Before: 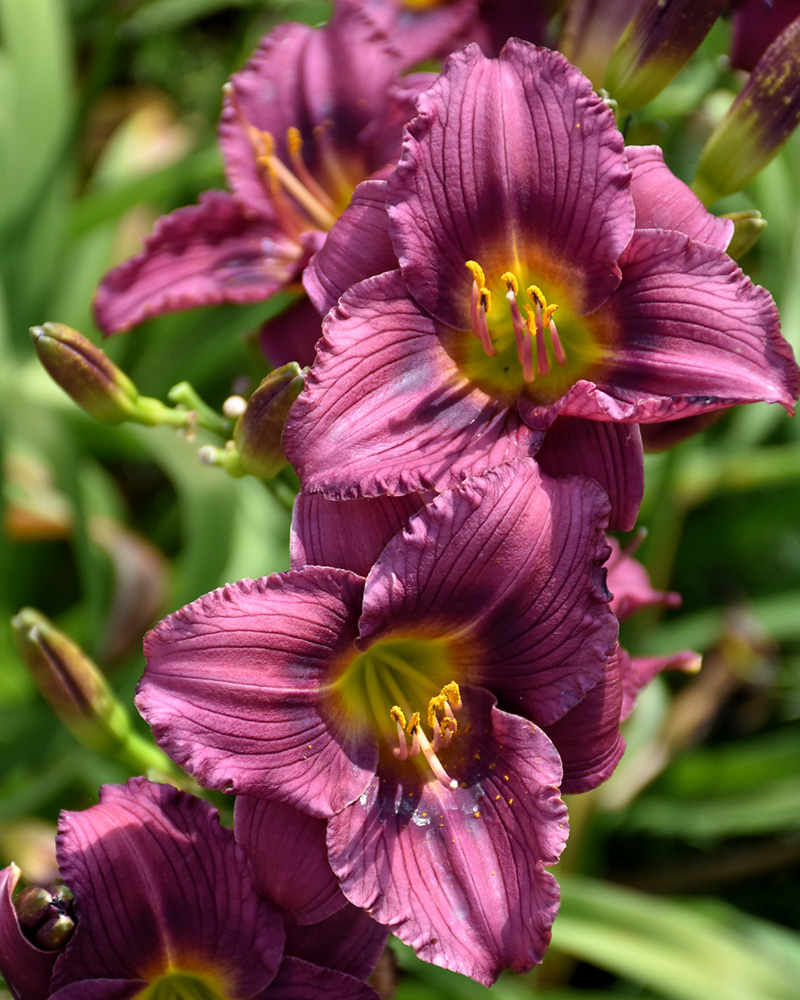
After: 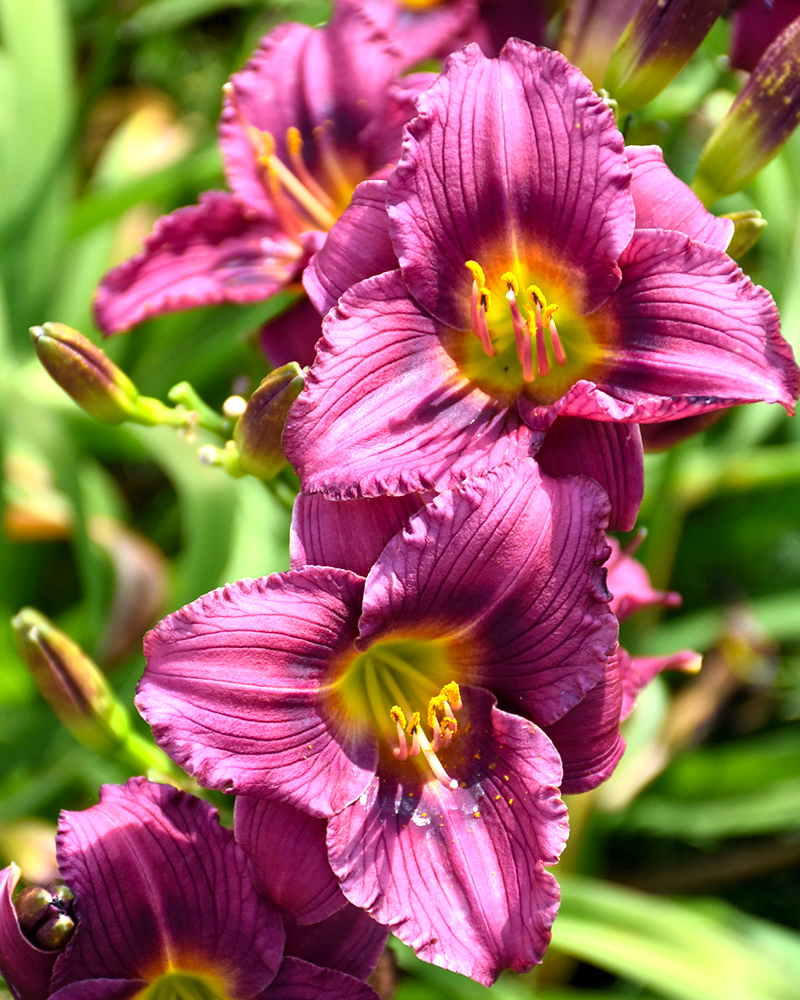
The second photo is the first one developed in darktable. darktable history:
tone curve: curves: ch0 [(0, 0) (0.003, 0.003) (0.011, 0.012) (0.025, 0.026) (0.044, 0.047) (0.069, 0.073) (0.1, 0.105) (0.136, 0.143) (0.177, 0.187) (0.224, 0.237) (0.277, 0.293) (0.335, 0.354) (0.399, 0.422) (0.468, 0.495) (0.543, 0.574) (0.623, 0.659) (0.709, 0.749) (0.801, 0.846) (0.898, 0.932) (1, 1)], color space Lab, independent channels, preserve colors none
contrast brightness saturation: contrast 0.04, saturation 0.159
exposure: black level correction 0, exposure 0.694 EV, compensate exposure bias true, compensate highlight preservation false
